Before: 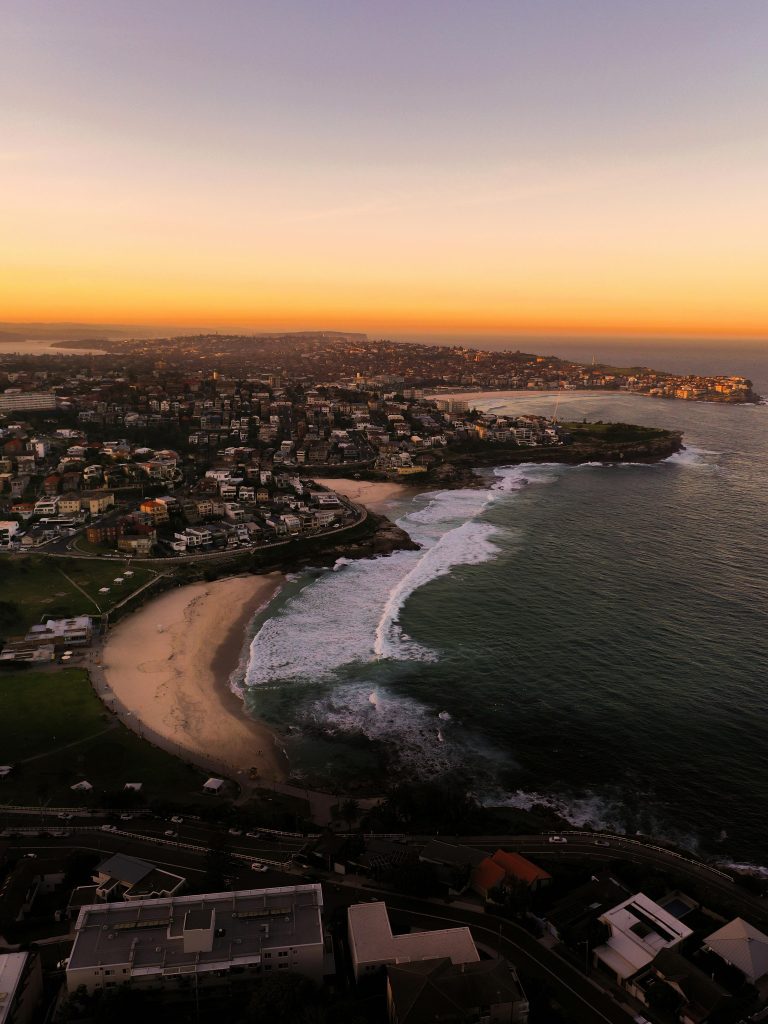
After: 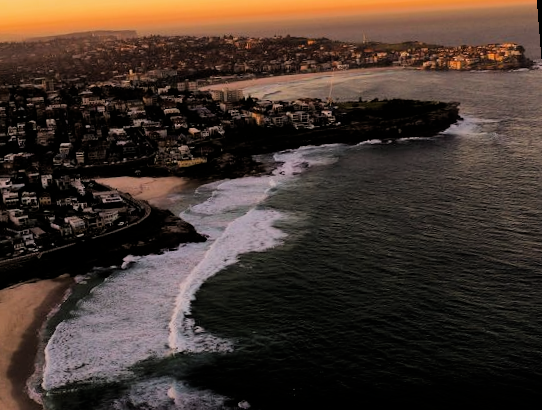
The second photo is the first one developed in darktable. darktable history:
crop and rotate: left 27.938%, top 27.046%, bottom 27.046%
filmic rgb: black relative exposure -5 EV, white relative exposure 3.2 EV, hardness 3.42, contrast 1.2, highlights saturation mix -50%
rotate and perspective: rotation -4.57°, crop left 0.054, crop right 0.944, crop top 0.087, crop bottom 0.914
